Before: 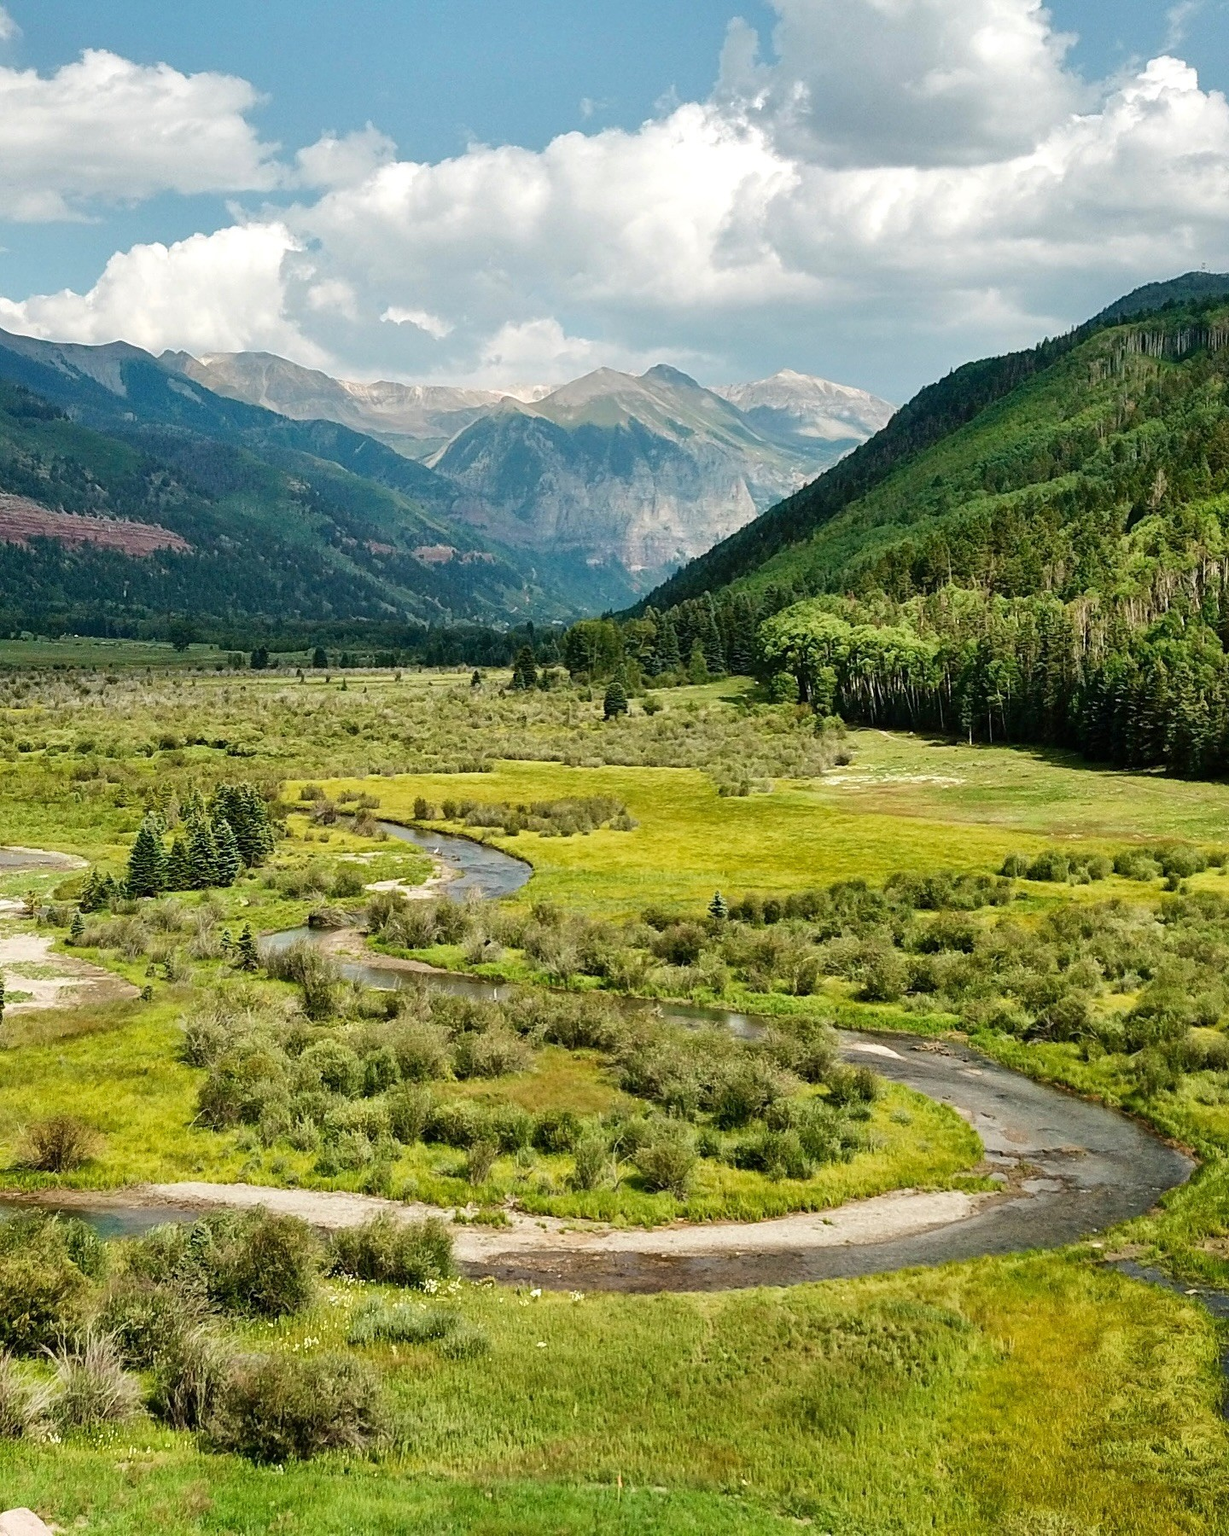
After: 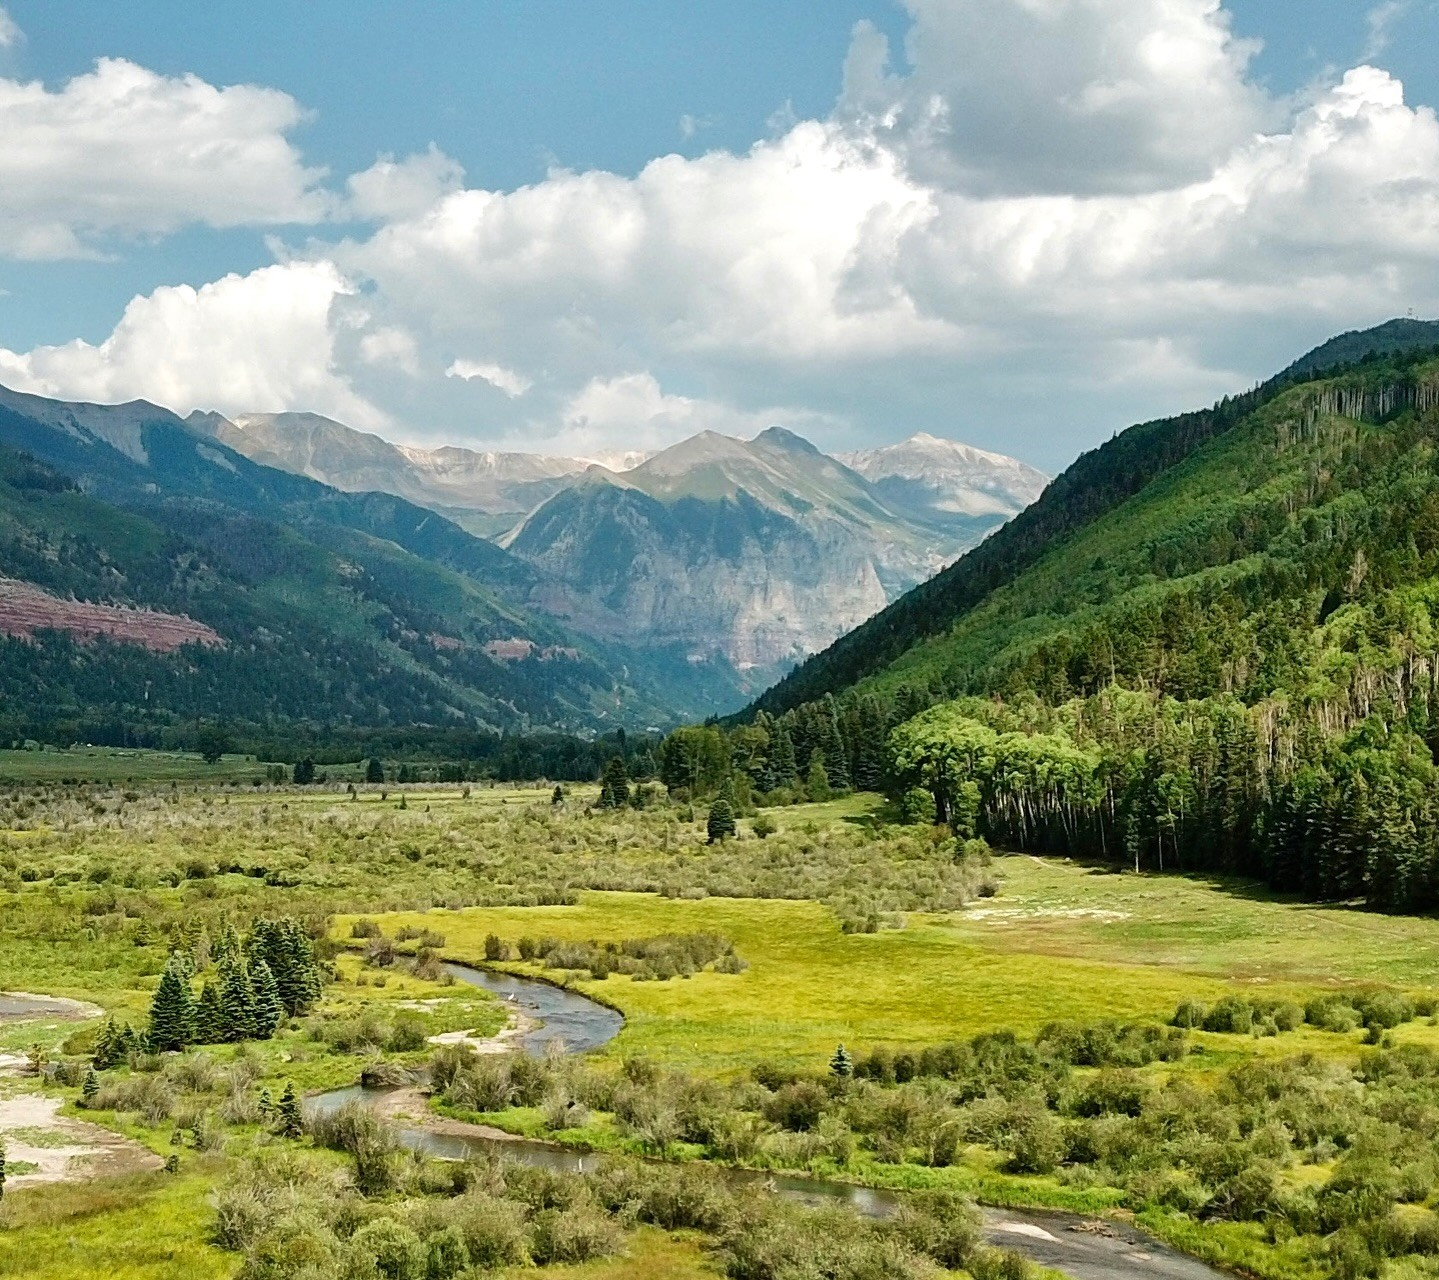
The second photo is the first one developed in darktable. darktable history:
crop: right 0%, bottom 28.872%
